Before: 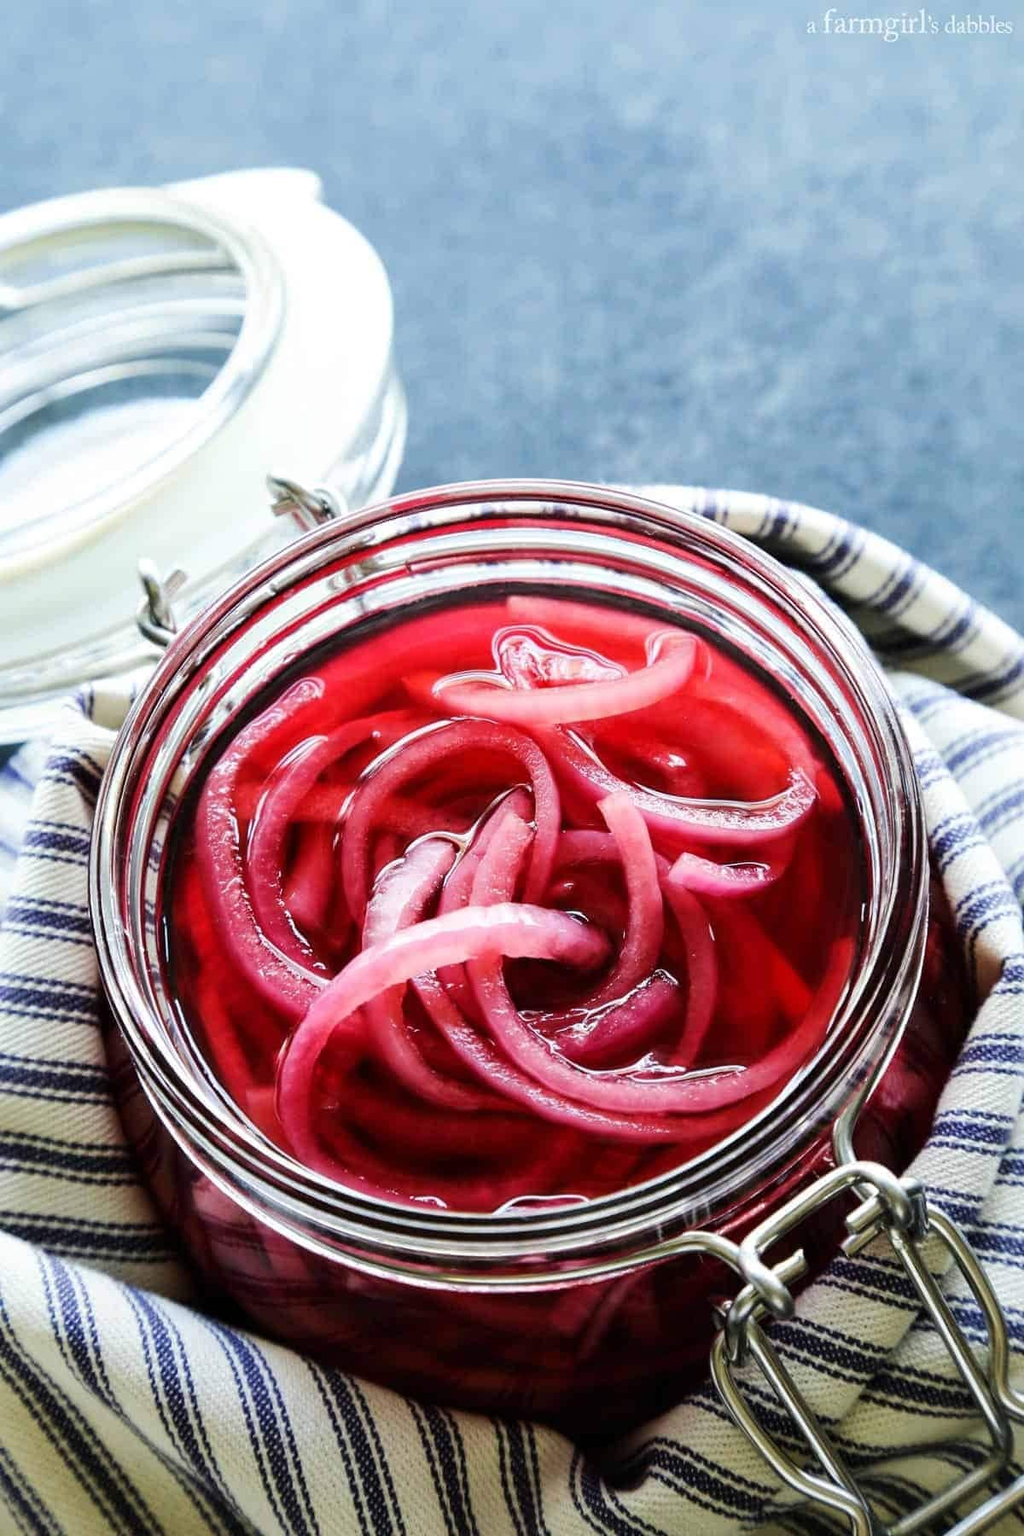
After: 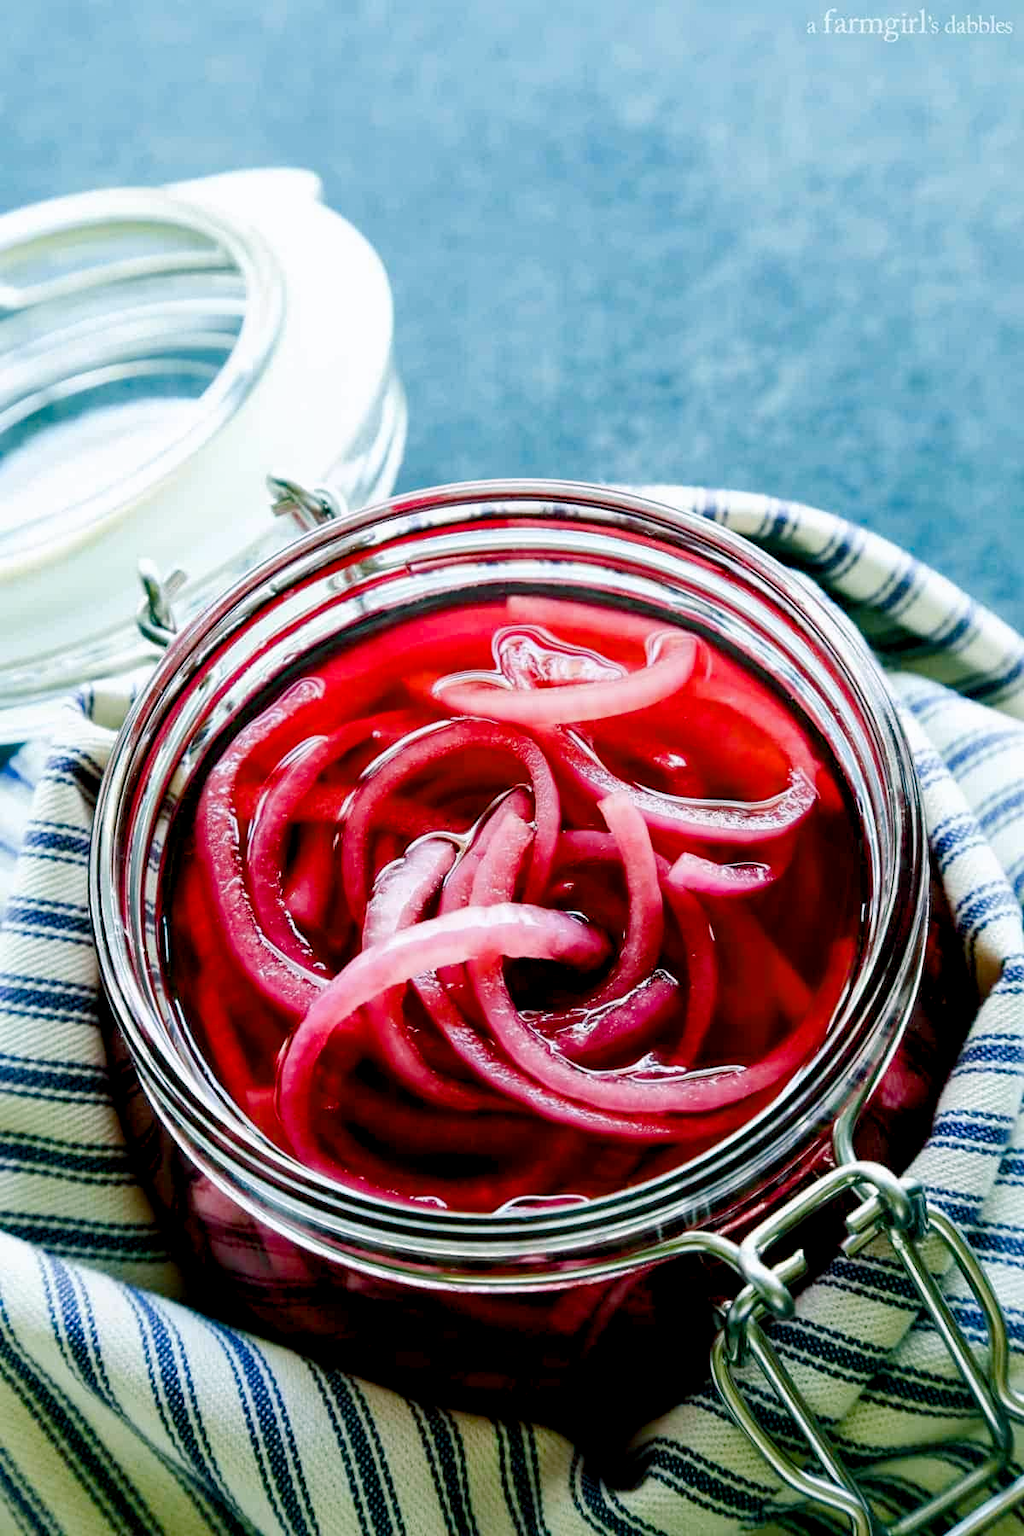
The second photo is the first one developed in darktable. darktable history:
color balance rgb: power › chroma 2.139%, power › hue 169.1°, global offset › luminance -0.495%, perceptual saturation grading › global saturation 20%, perceptual saturation grading › highlights -25.381%, perceptual saturation grading › shadows 49.485%, global vibrance 11.293%
